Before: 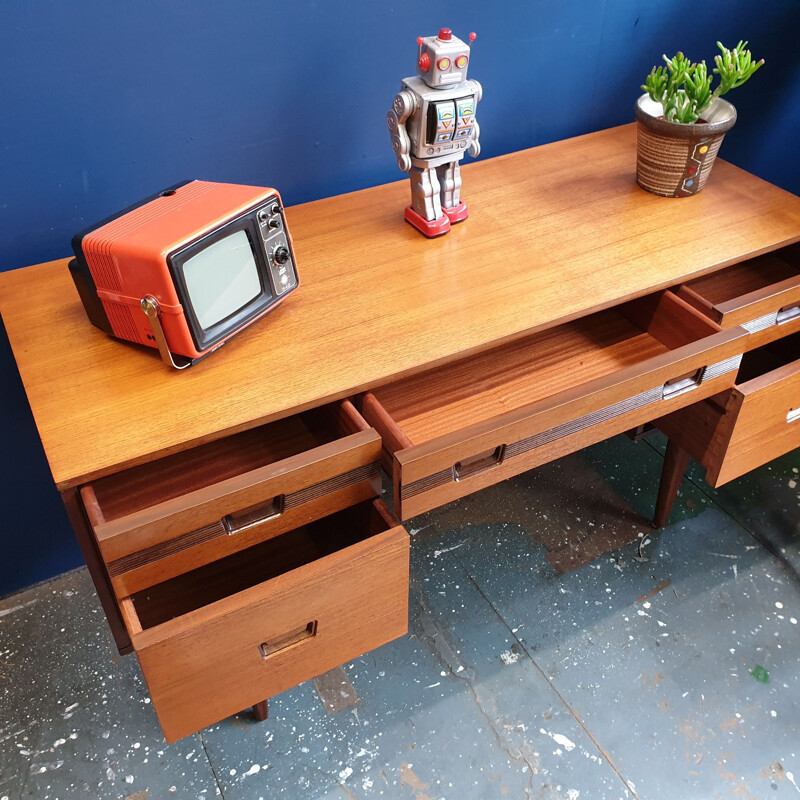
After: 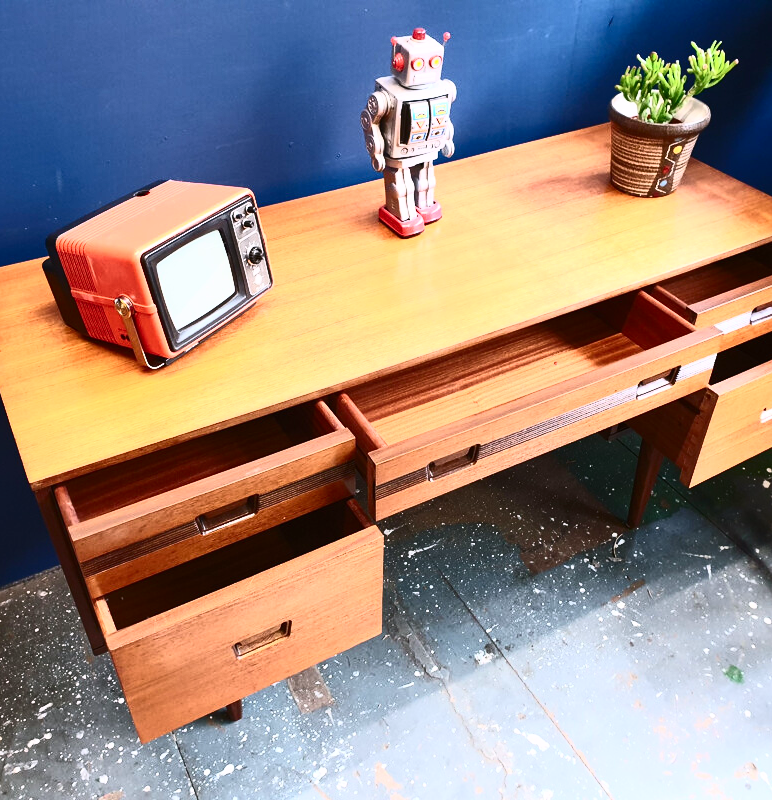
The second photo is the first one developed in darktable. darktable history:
crop and rotate: left 3.415%
contrast brightness saturation: contrast 0.616, brightness 0.329, saturation 0.141
color correction: highlights a* 3.14, highlights b* -1.32, shadows a* -0.108, shadows b* 1.95, saturation 0.98
